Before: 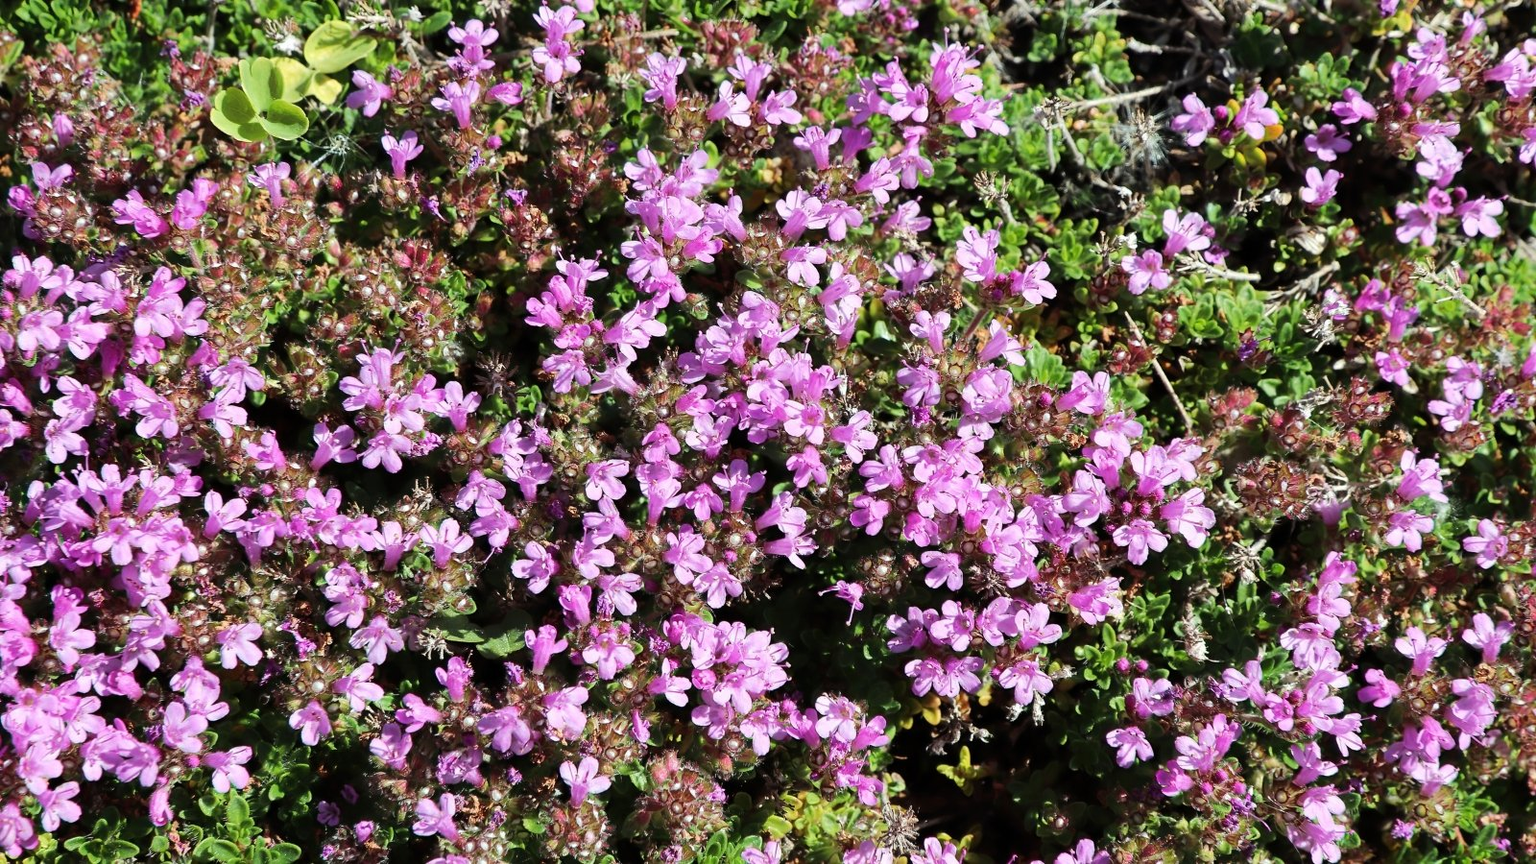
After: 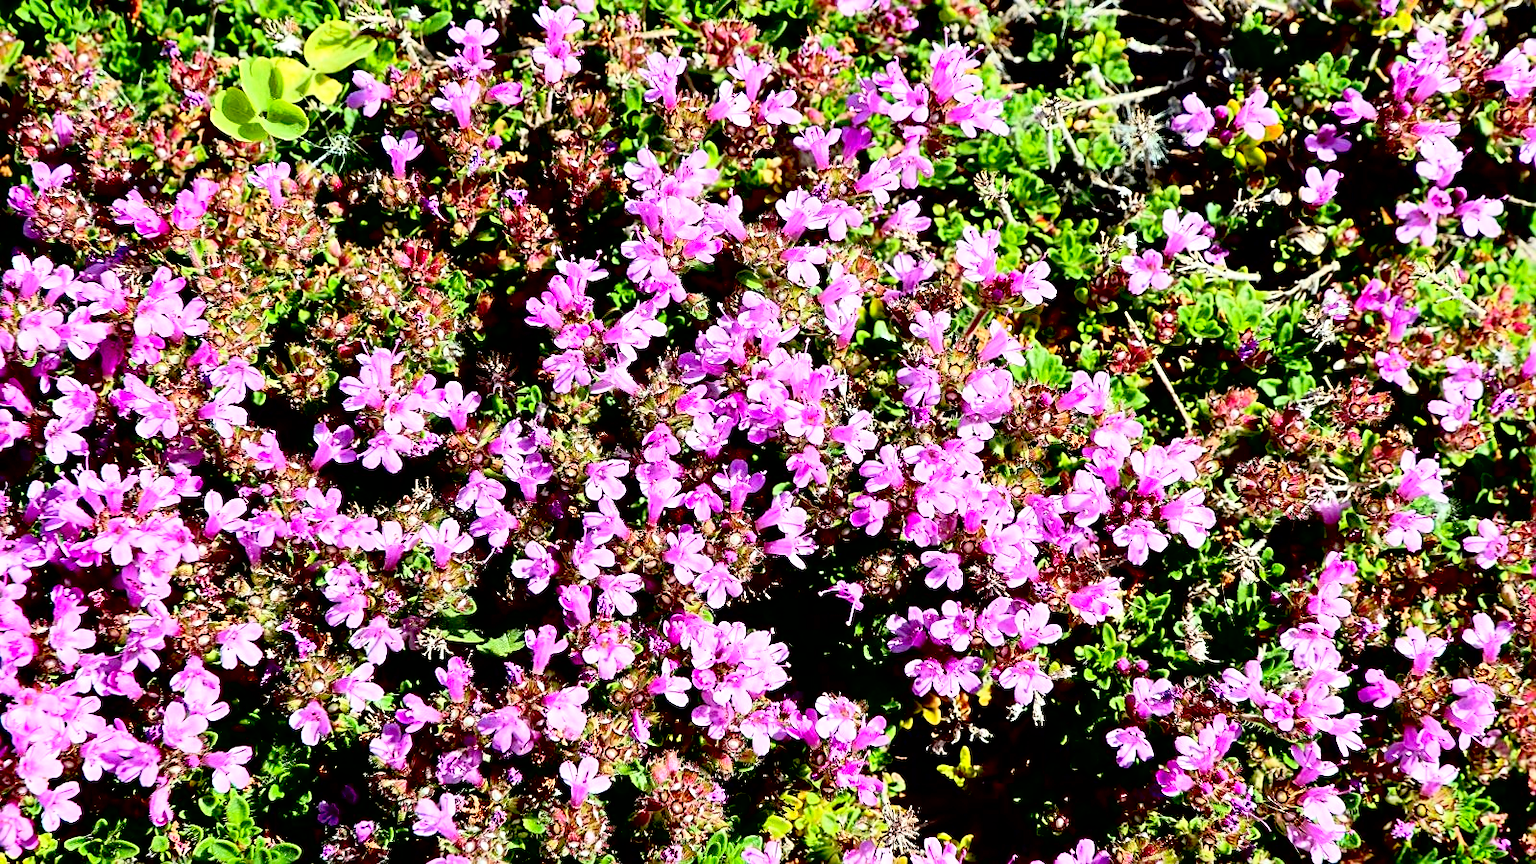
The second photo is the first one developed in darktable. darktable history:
exposure: black level correction 0.025, exposure 0.182 EV, compensate highlight preservation false
sharpen: on, module defaults
contrast brightness saturation: contrast 0.24, brightness 0.26, saturation 0.39
